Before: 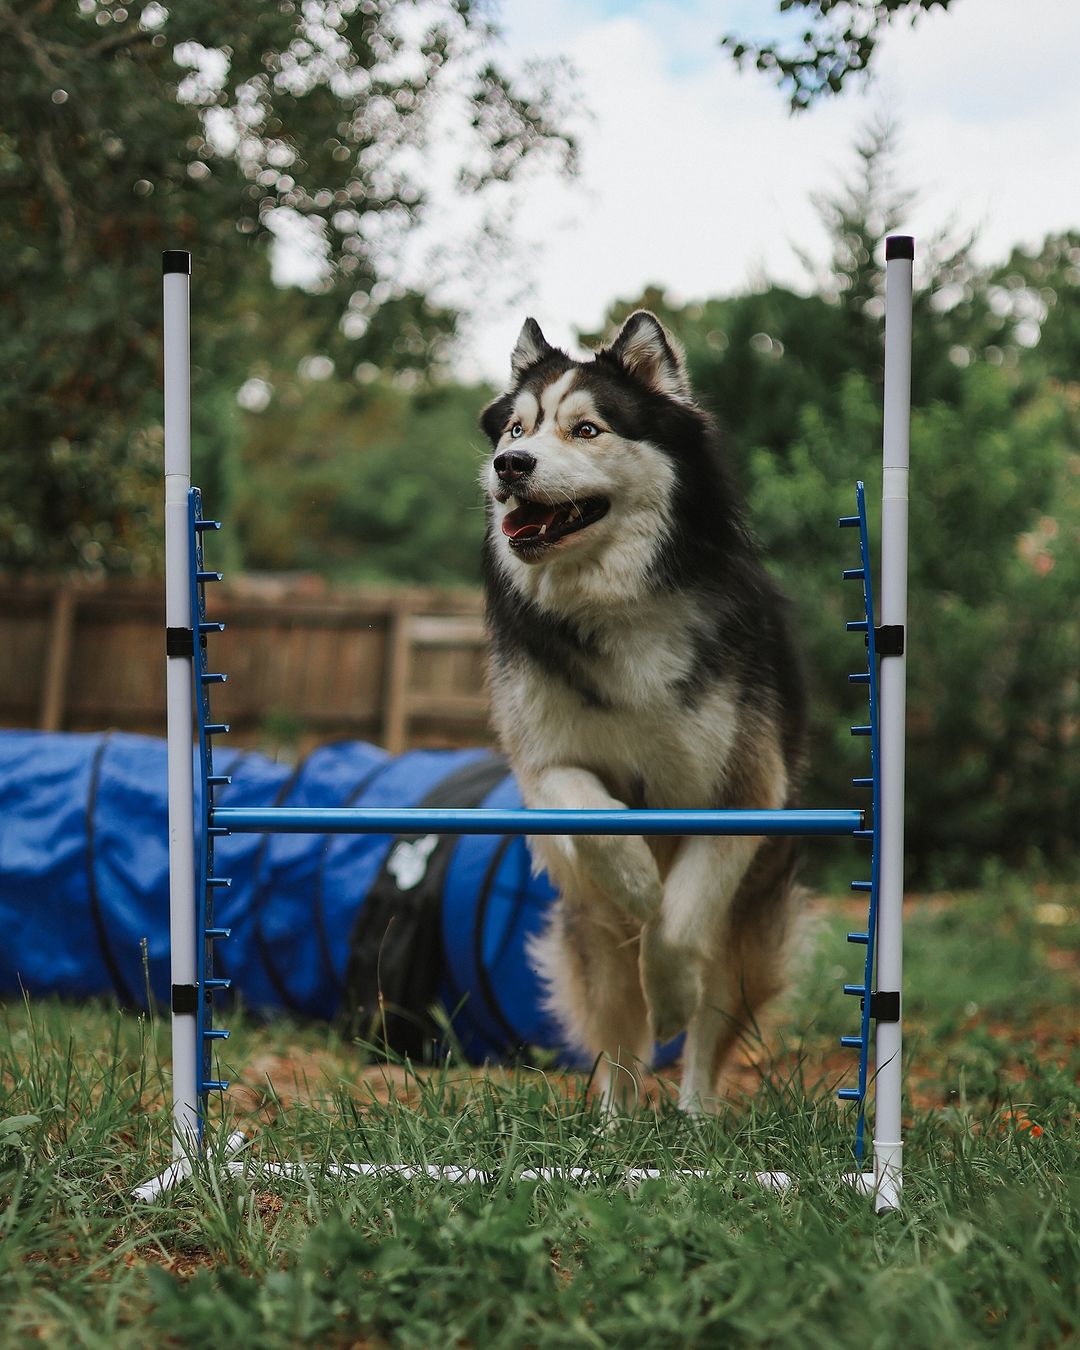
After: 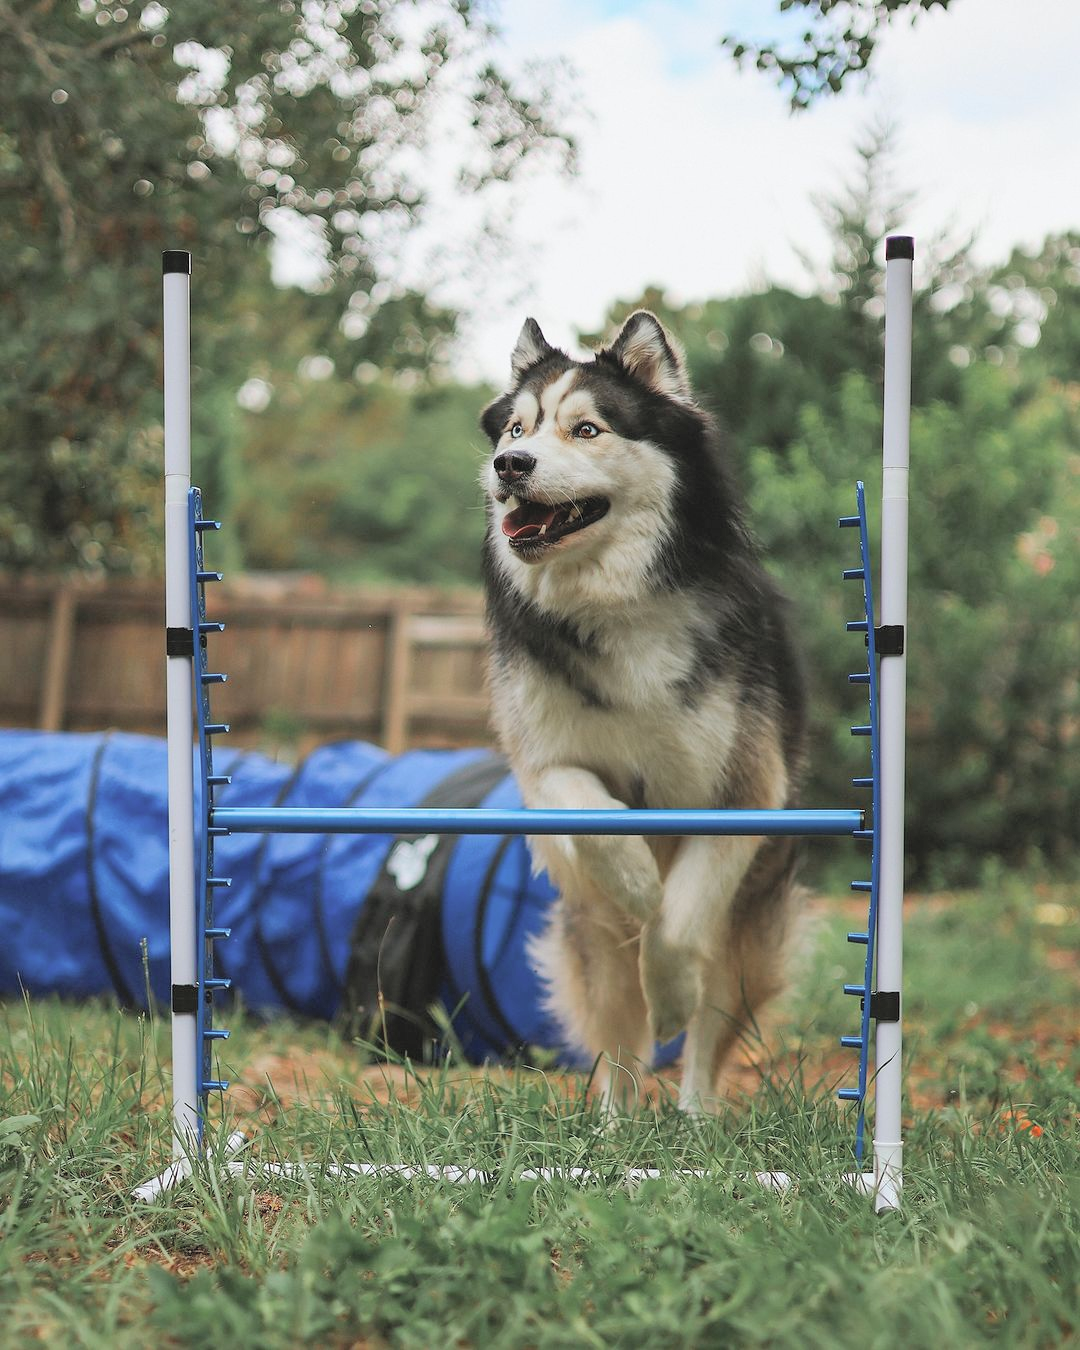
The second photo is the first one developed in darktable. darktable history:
contrast brightness saturation: brightness 0.283
